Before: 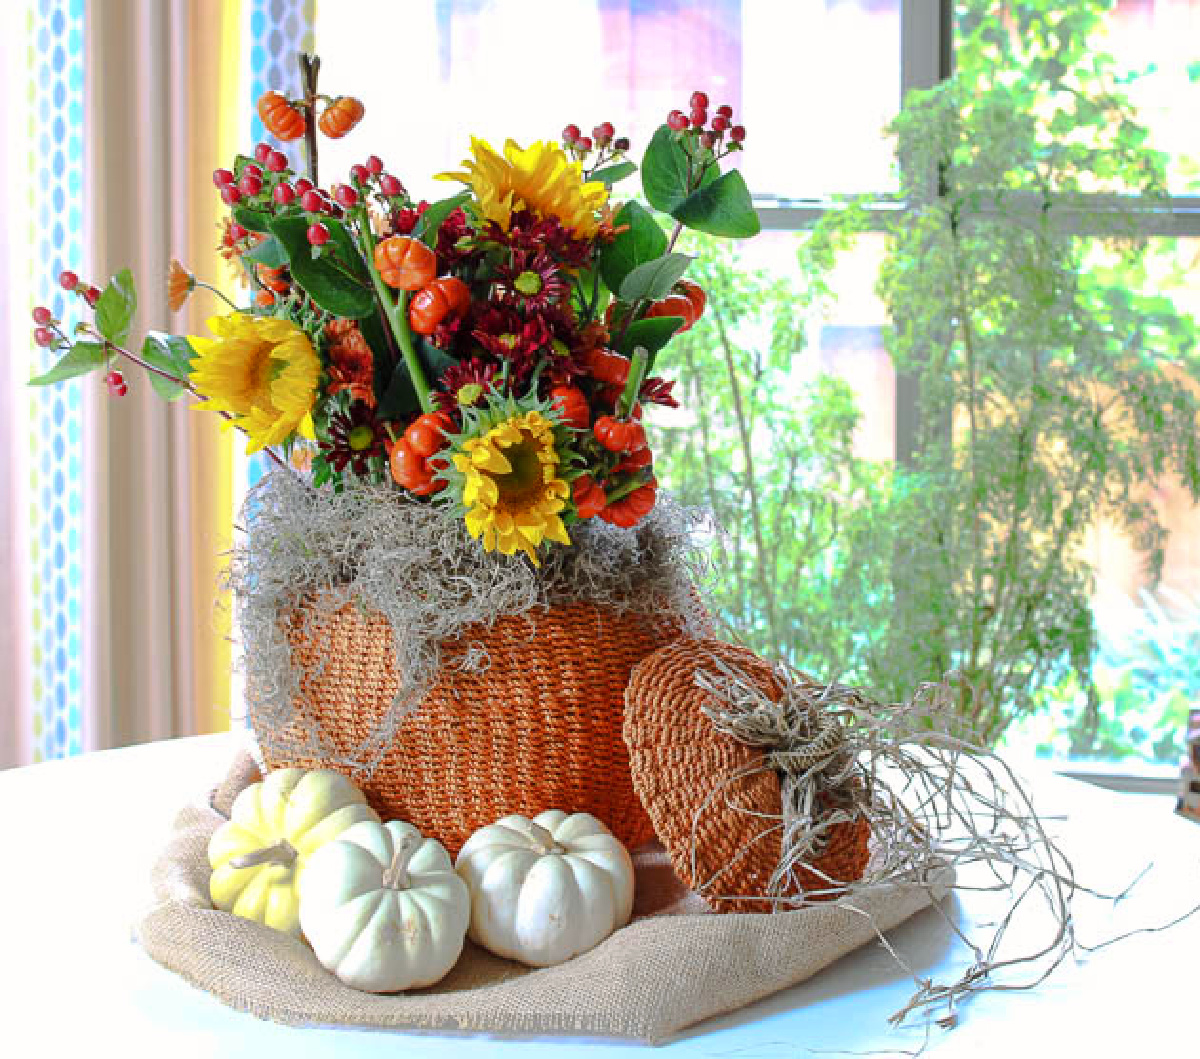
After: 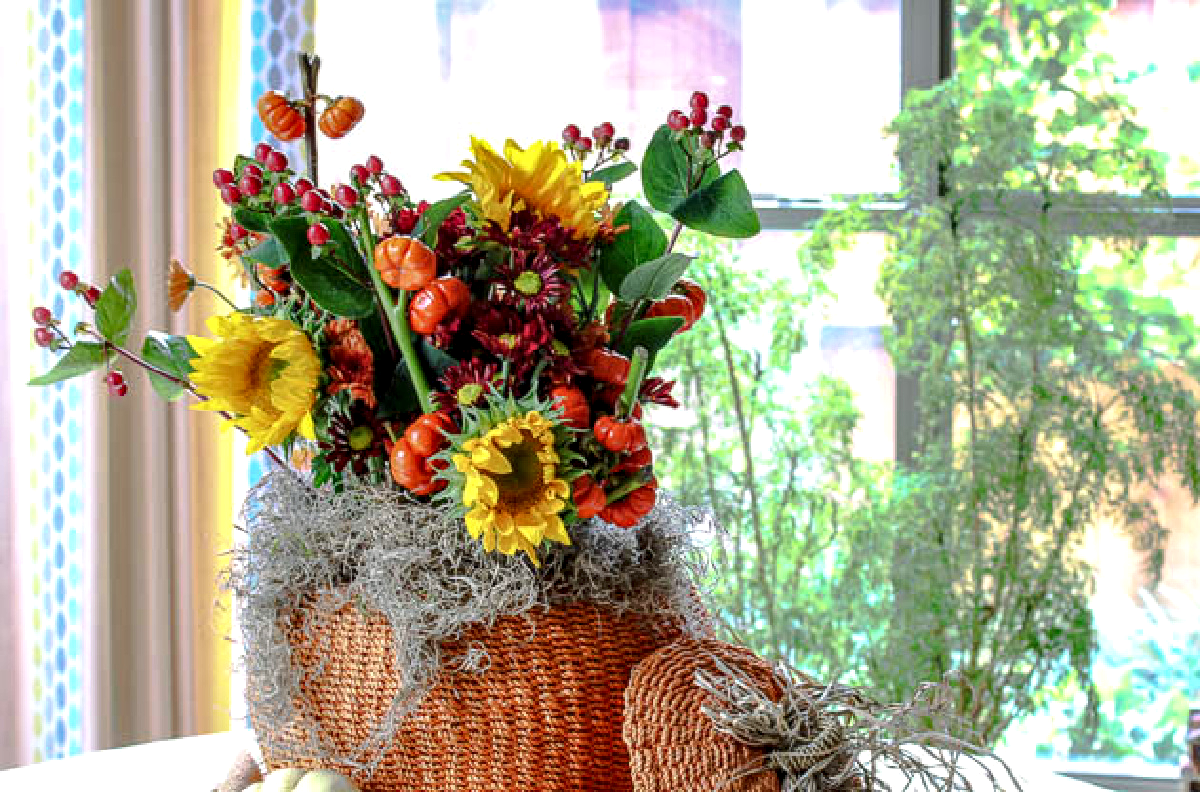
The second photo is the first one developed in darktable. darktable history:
local contrast: detail 150%
crop: bottom 24.967%
